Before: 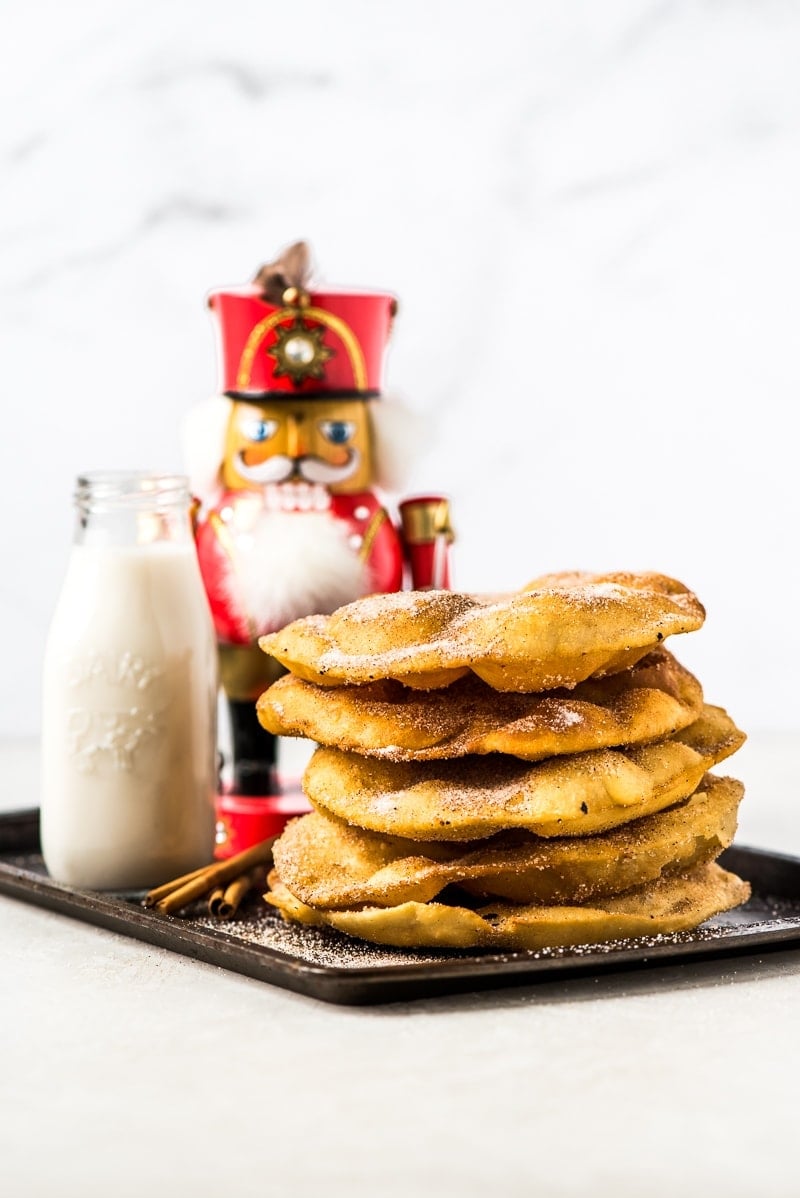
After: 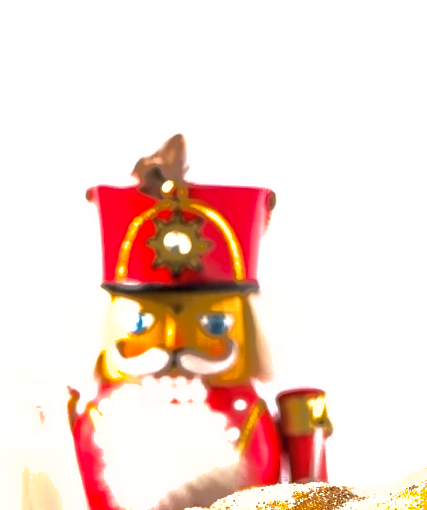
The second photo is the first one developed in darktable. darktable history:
exposure: black level correction 0, exposure 0.692 EV, compensate highlight preservation false
crop: left 15.346%, top 9.022%, right 31.164%, bottom 48.348%
shadows and highlights: shadows 39.46, highlights -59.78
